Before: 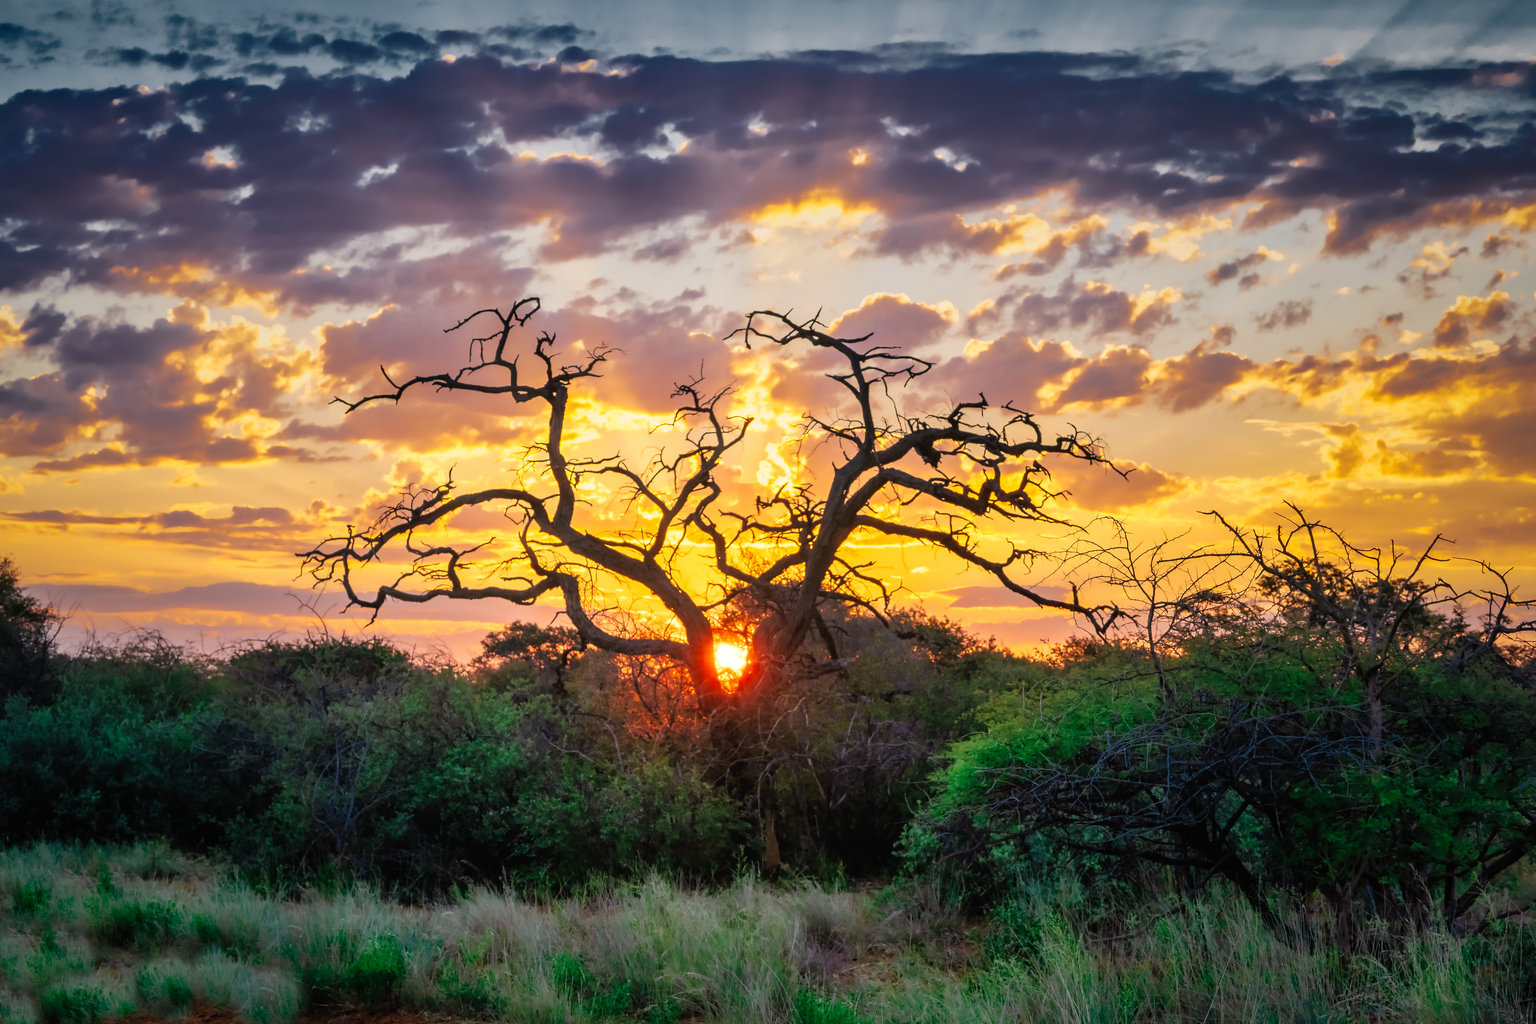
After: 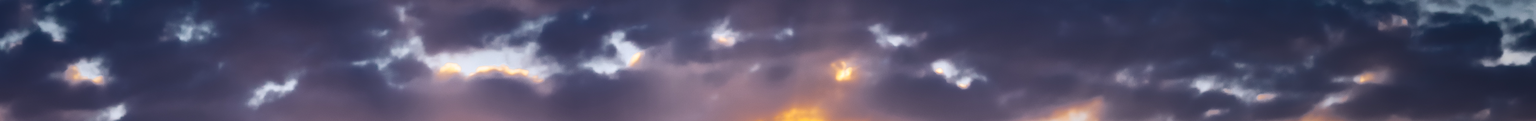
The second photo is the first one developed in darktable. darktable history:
white balance: red 0.967, blue 1.049
crop and rotate: left 9.644%, top 9.491%, right 6.021%, bottom 80.509%
tone equalizer: -8 EV -0.417 EV, -7 EV -0.389 EV, -6 EV -0.333 EV, -5 EV -0.222 EV, -3 EV 0.222 EV, -2 EV 0.333 EV, -1 EV 0.389 EV, +0 EV 0.417 EV, edges refinement/feathering 500, mask exposure compensation -1.57 EV, preserve details no
